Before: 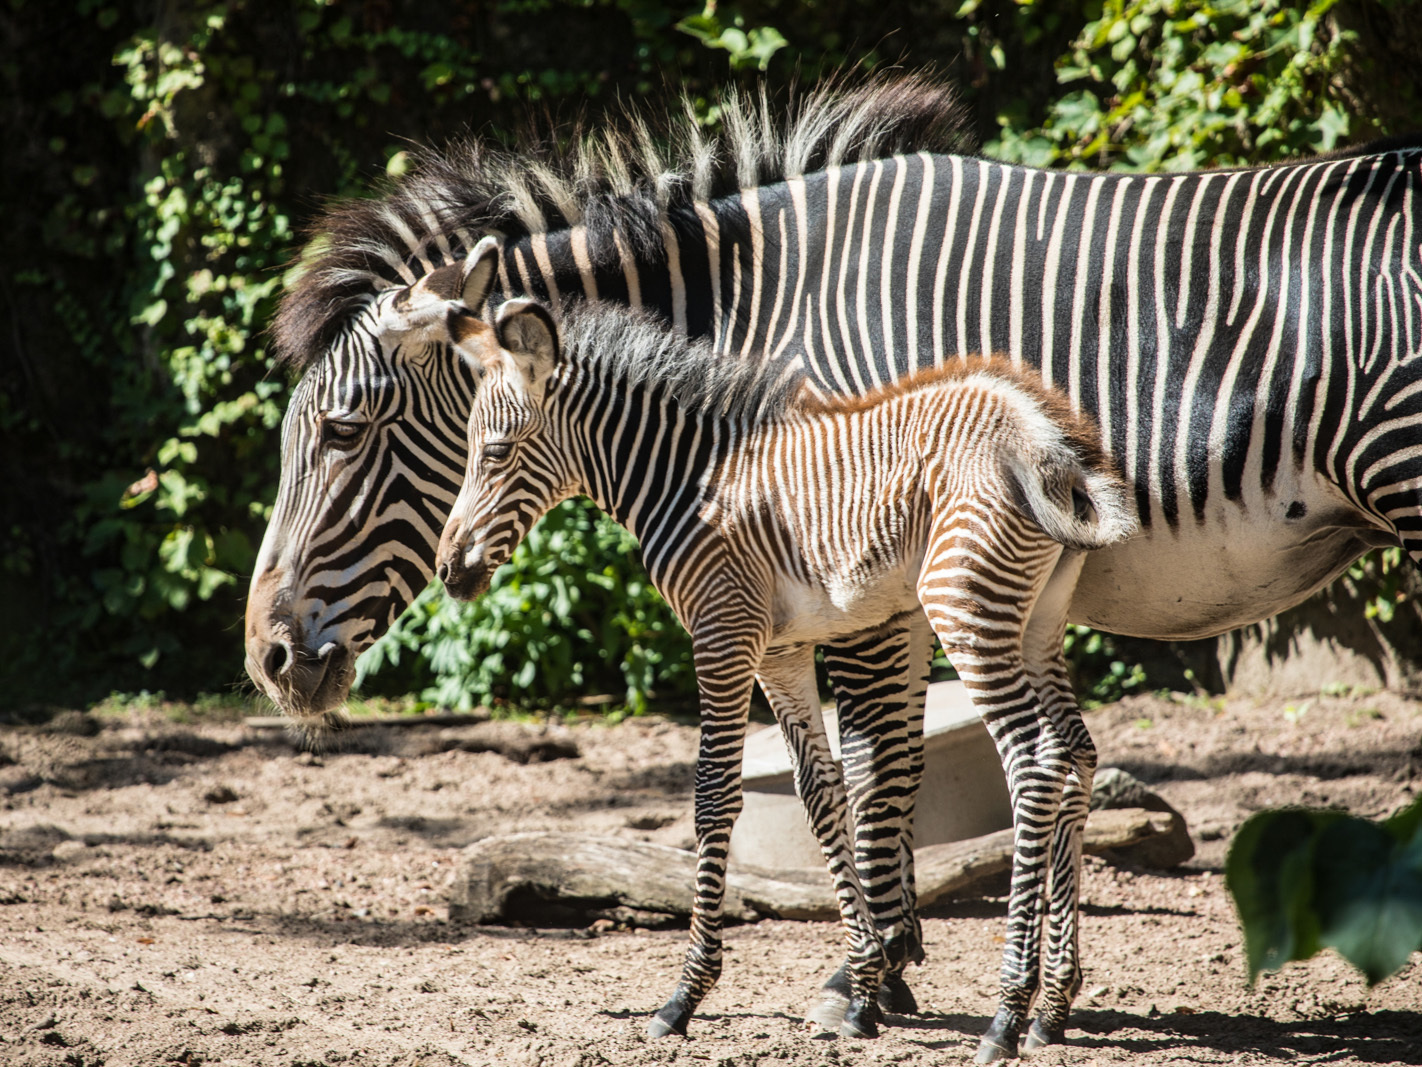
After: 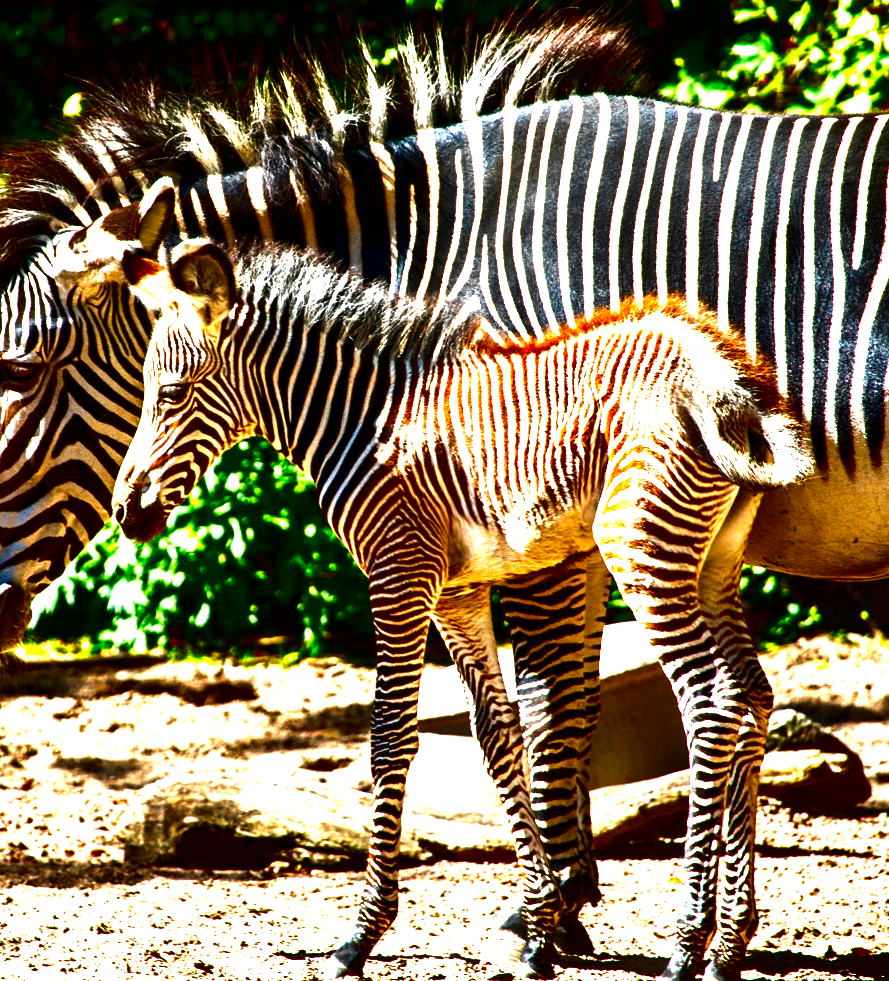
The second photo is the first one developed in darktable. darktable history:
levels: levels [0, 0.374, 0.749]
crop and rotate: left 22.829%, top 5.623%, right 14.622%, bottom 2.351%
contrast brightness saturation: brightness -0.985, saturation 0.993
exposure: black level correction 0.001, exposure 1.047 EV, compensate highlight preservation false
